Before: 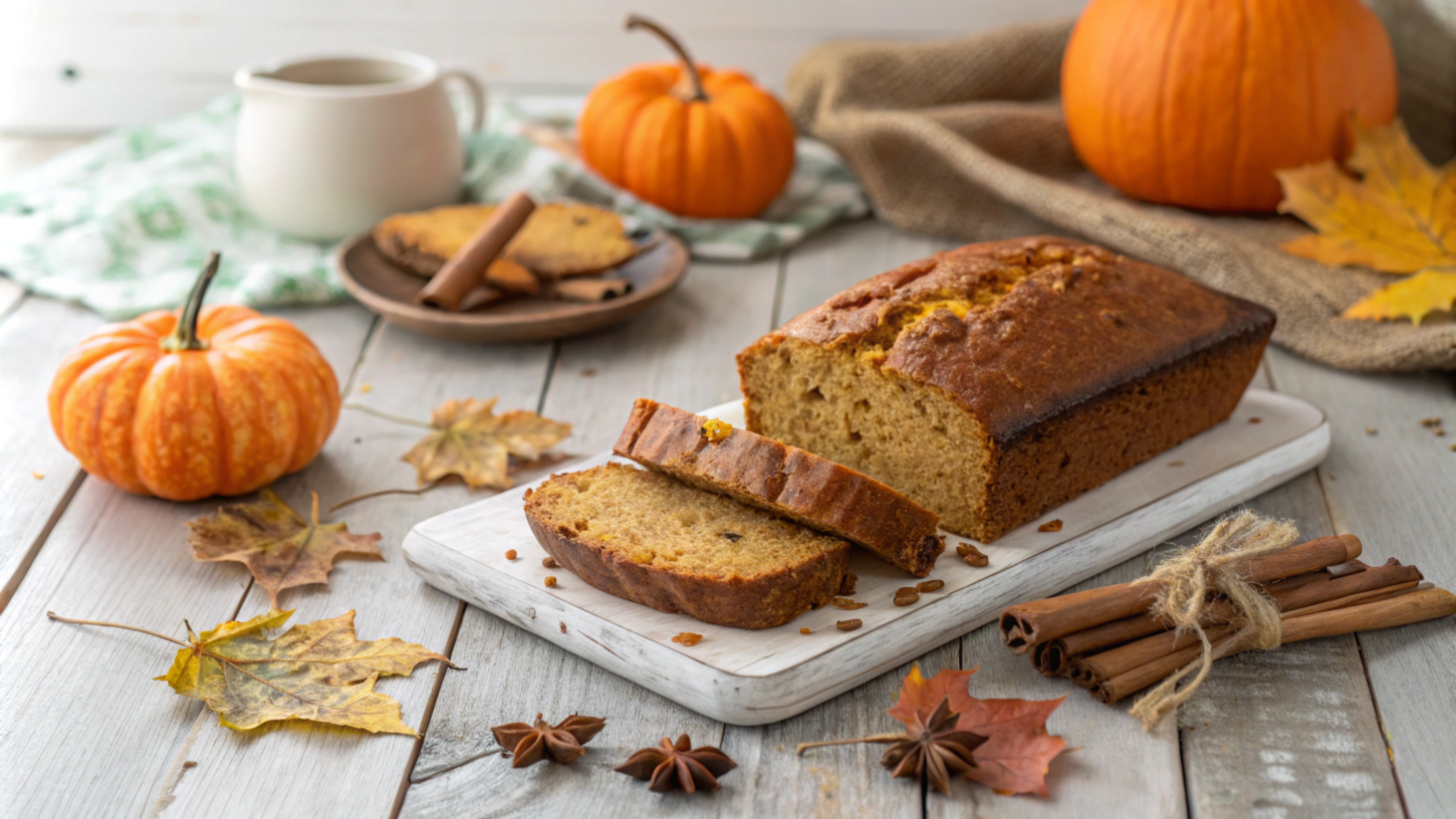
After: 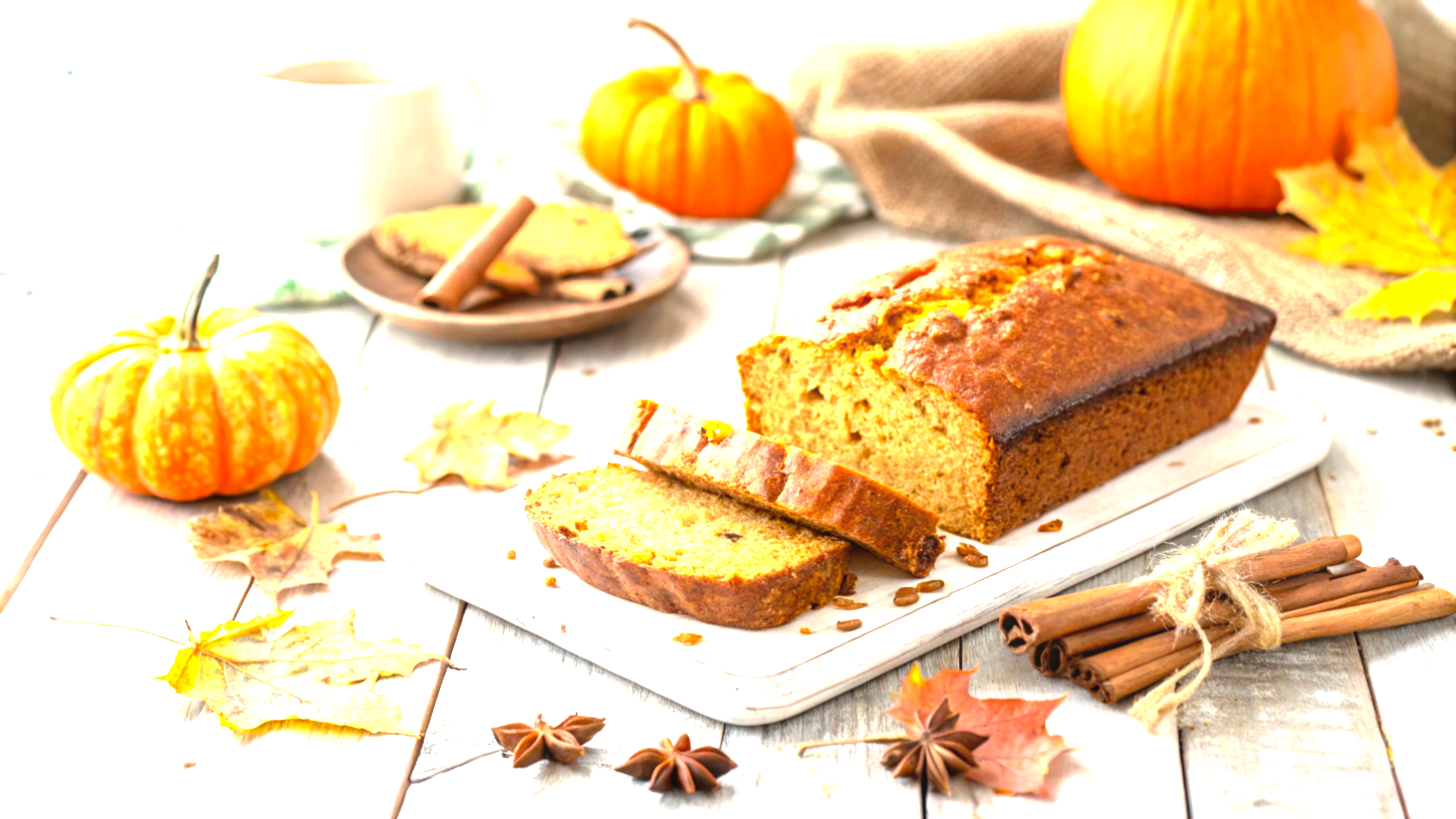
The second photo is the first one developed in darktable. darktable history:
contrast brightness saturation: saturation 0.13
exposure: exposure 2.003 EV, compensate highlight preservation false
